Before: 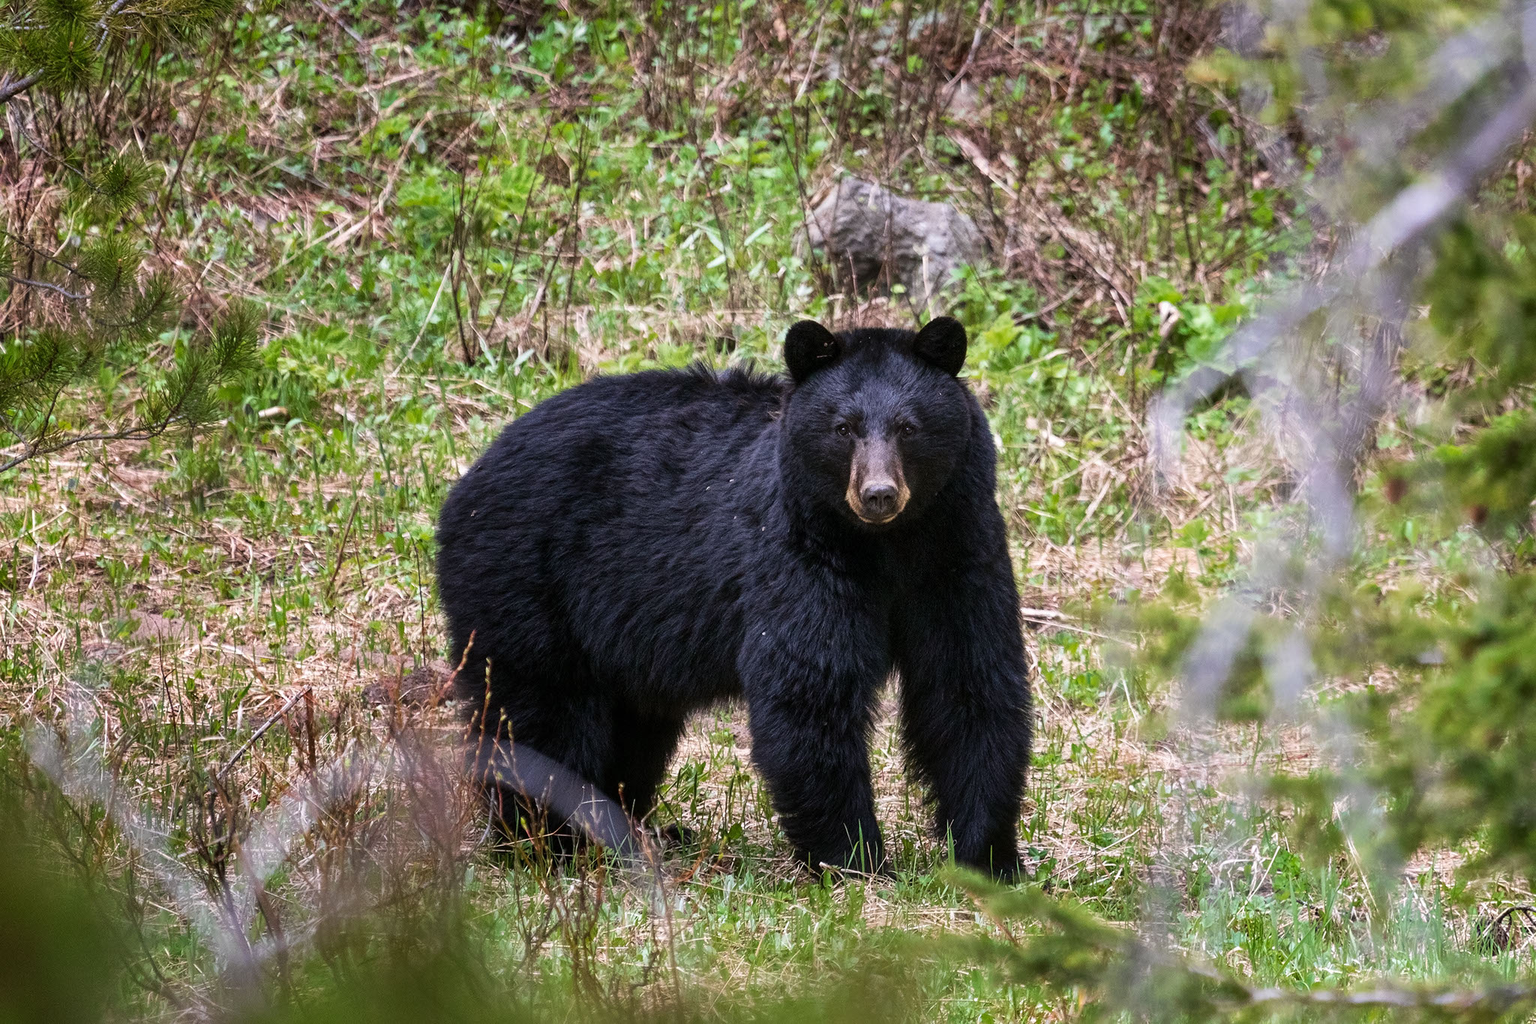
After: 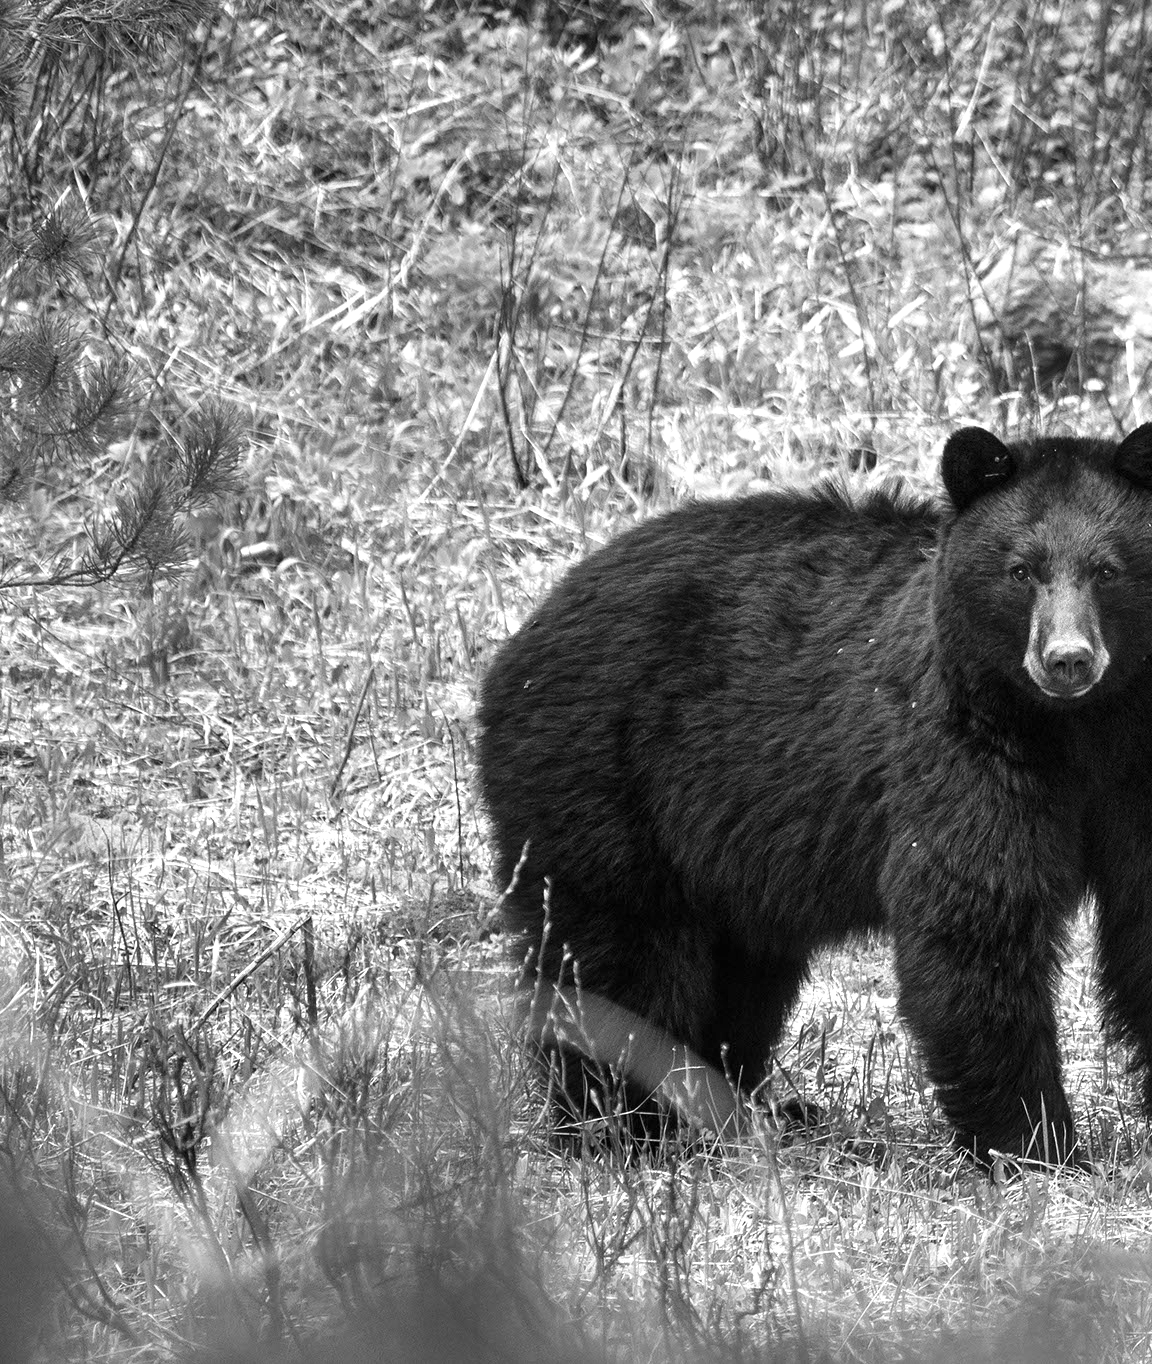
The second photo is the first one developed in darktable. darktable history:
exposure: black level correction 0, exposure 0.7 EV, compensate exposure bias true, compensate highlight preservation false
monochrome: size 1
crop: left 5.114%, right 38.589%
